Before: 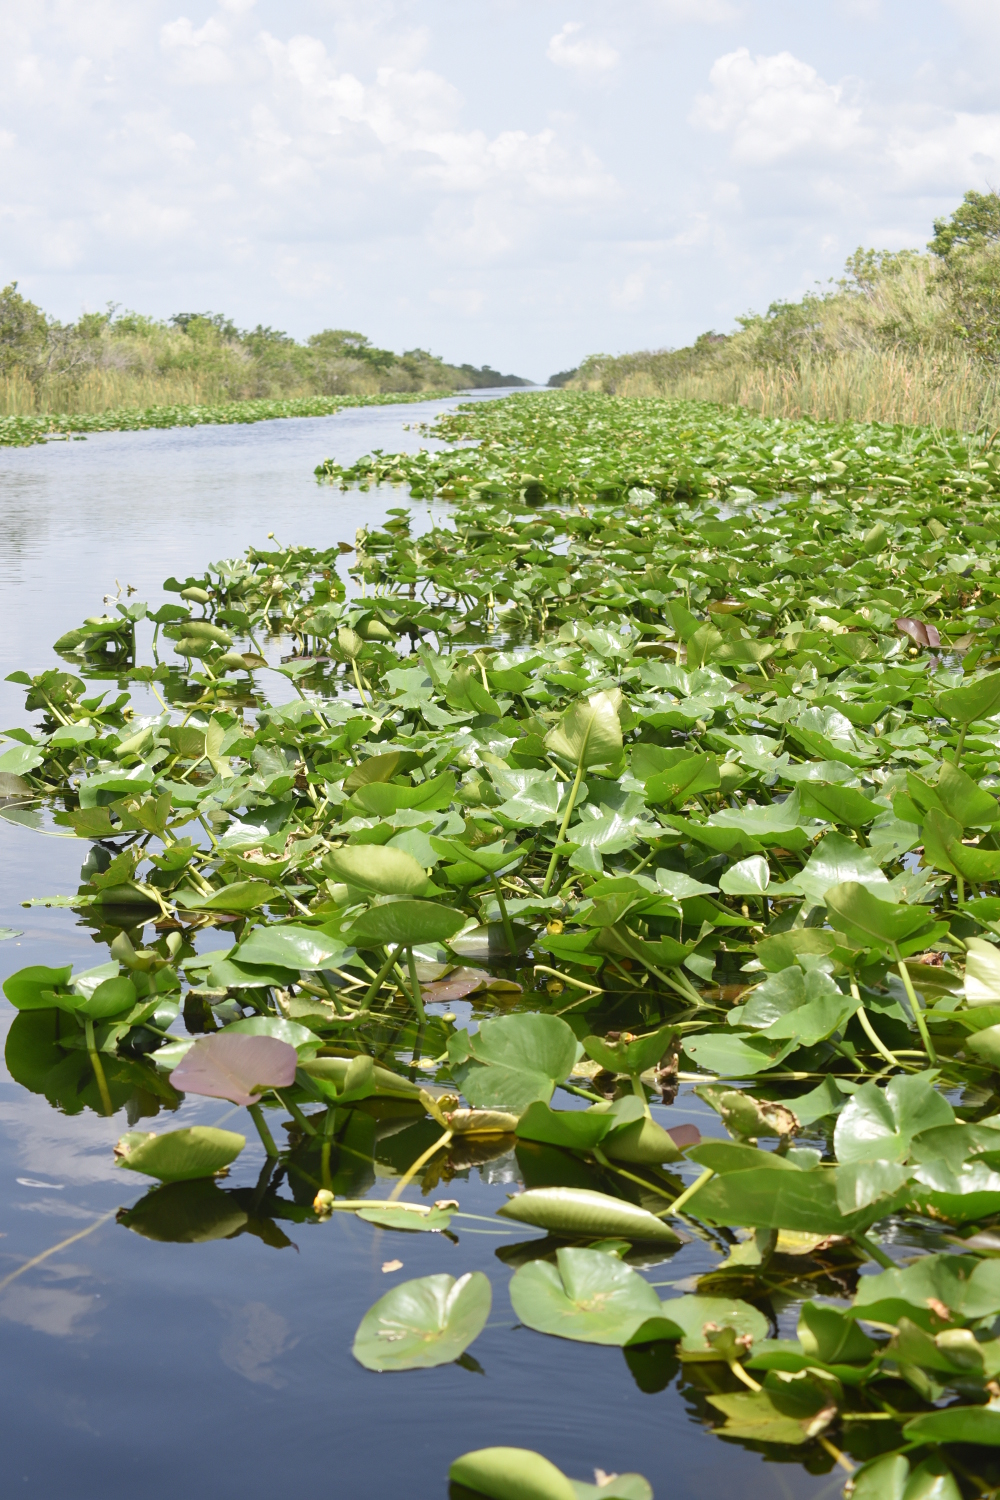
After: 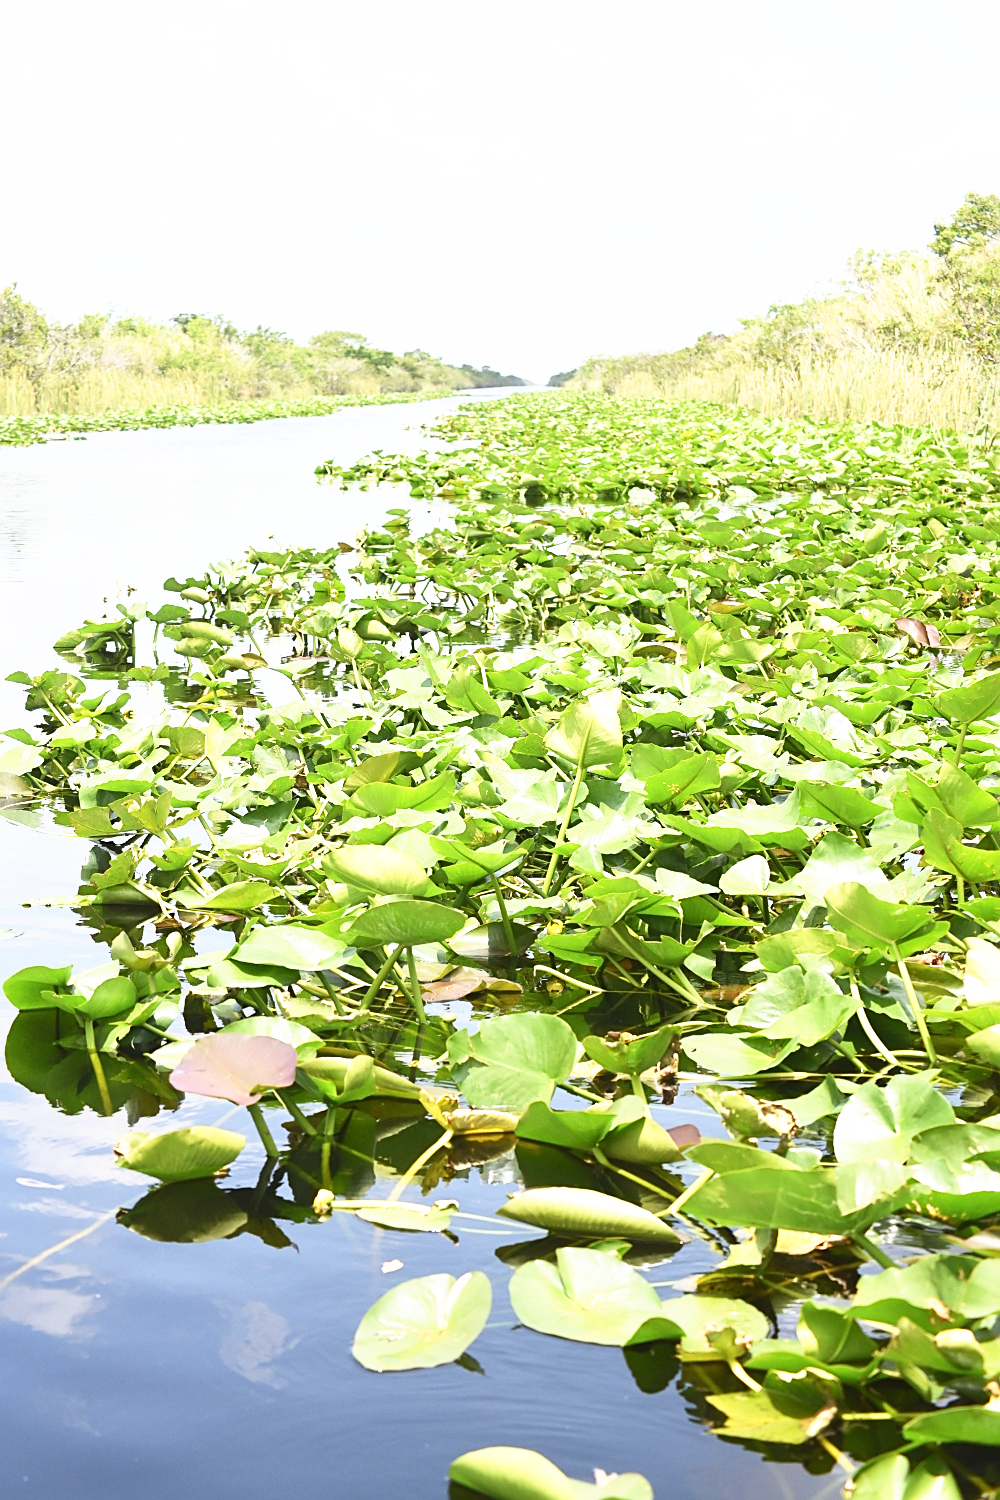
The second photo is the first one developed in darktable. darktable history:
base curve: curves: ch0 [(0, 0) (0.495, 0.917) (1, 1)], preserve colors none
sharpen: on, module defaults
contrast brightness saturation: contrast 0.15, brightness 0.05
exposure: black level correction 0, compensate exposure bias true, compensate highlight preservation false
